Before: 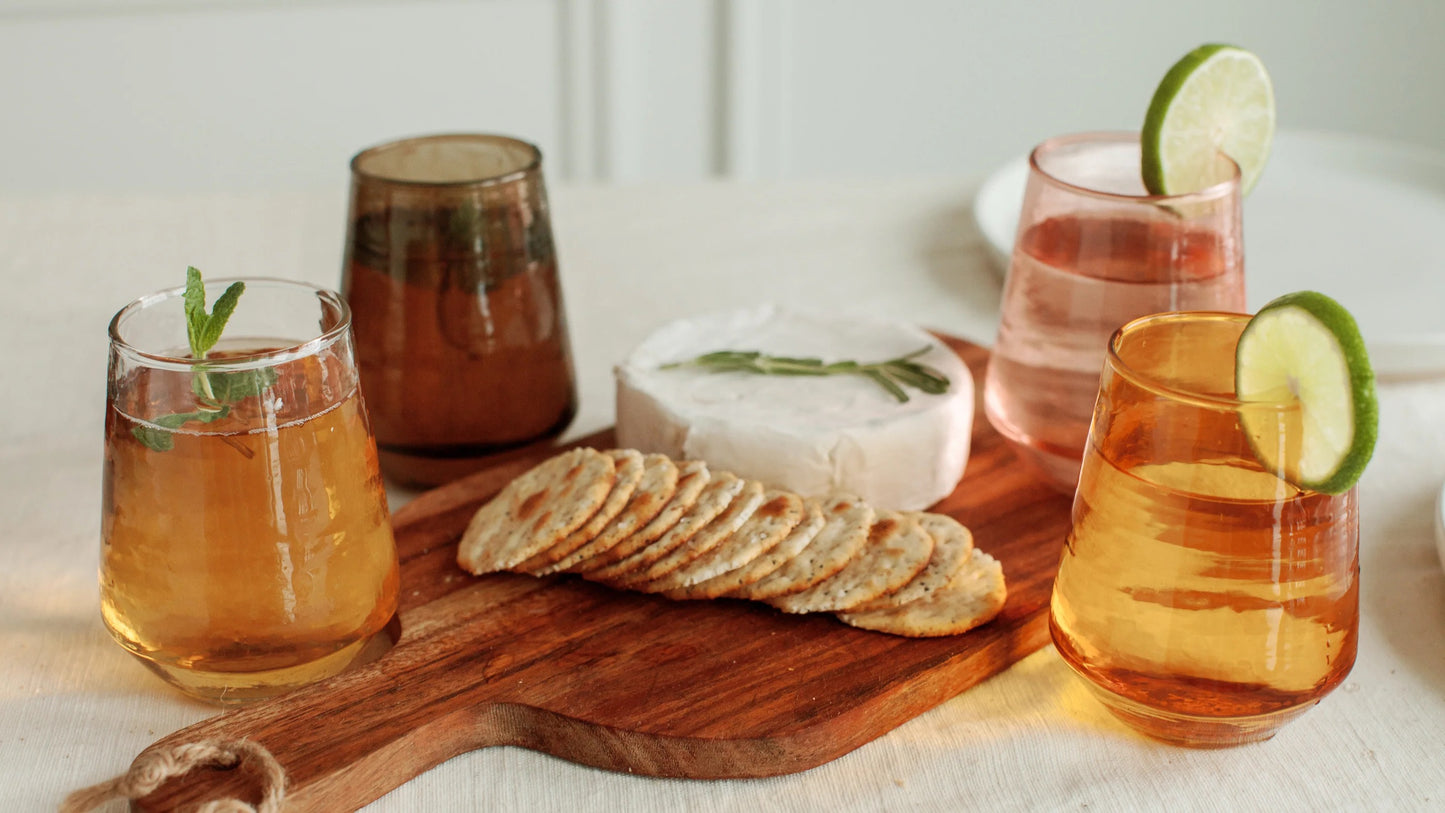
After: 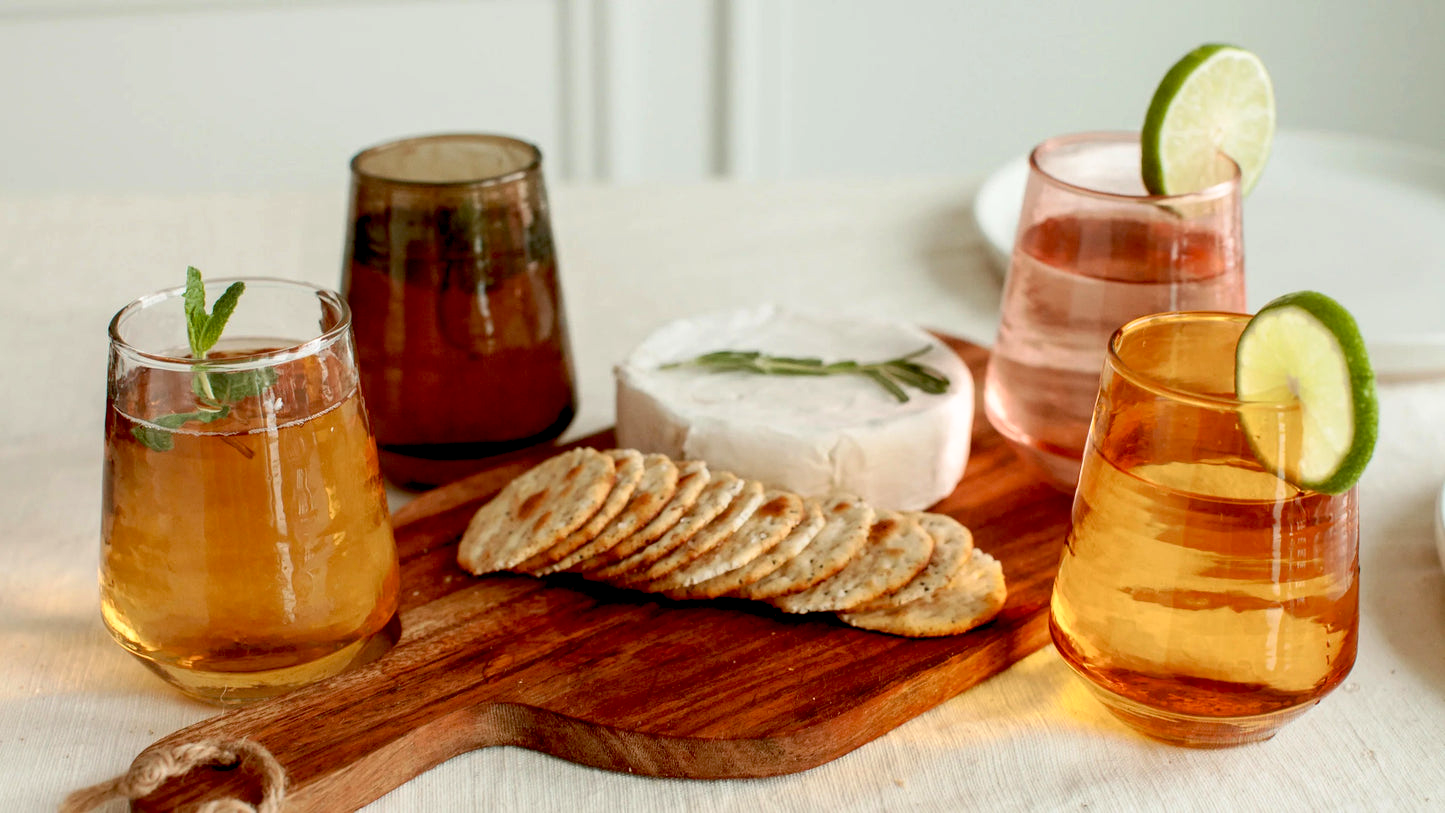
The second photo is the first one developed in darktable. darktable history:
contrast brightness saturation: contrast 0.08, saturation 0.02
base curve: curves: ch0 [(0.017, 0) (0.425, 0.441) (0.844, 0.933) (1, 1)], preserve colors none
